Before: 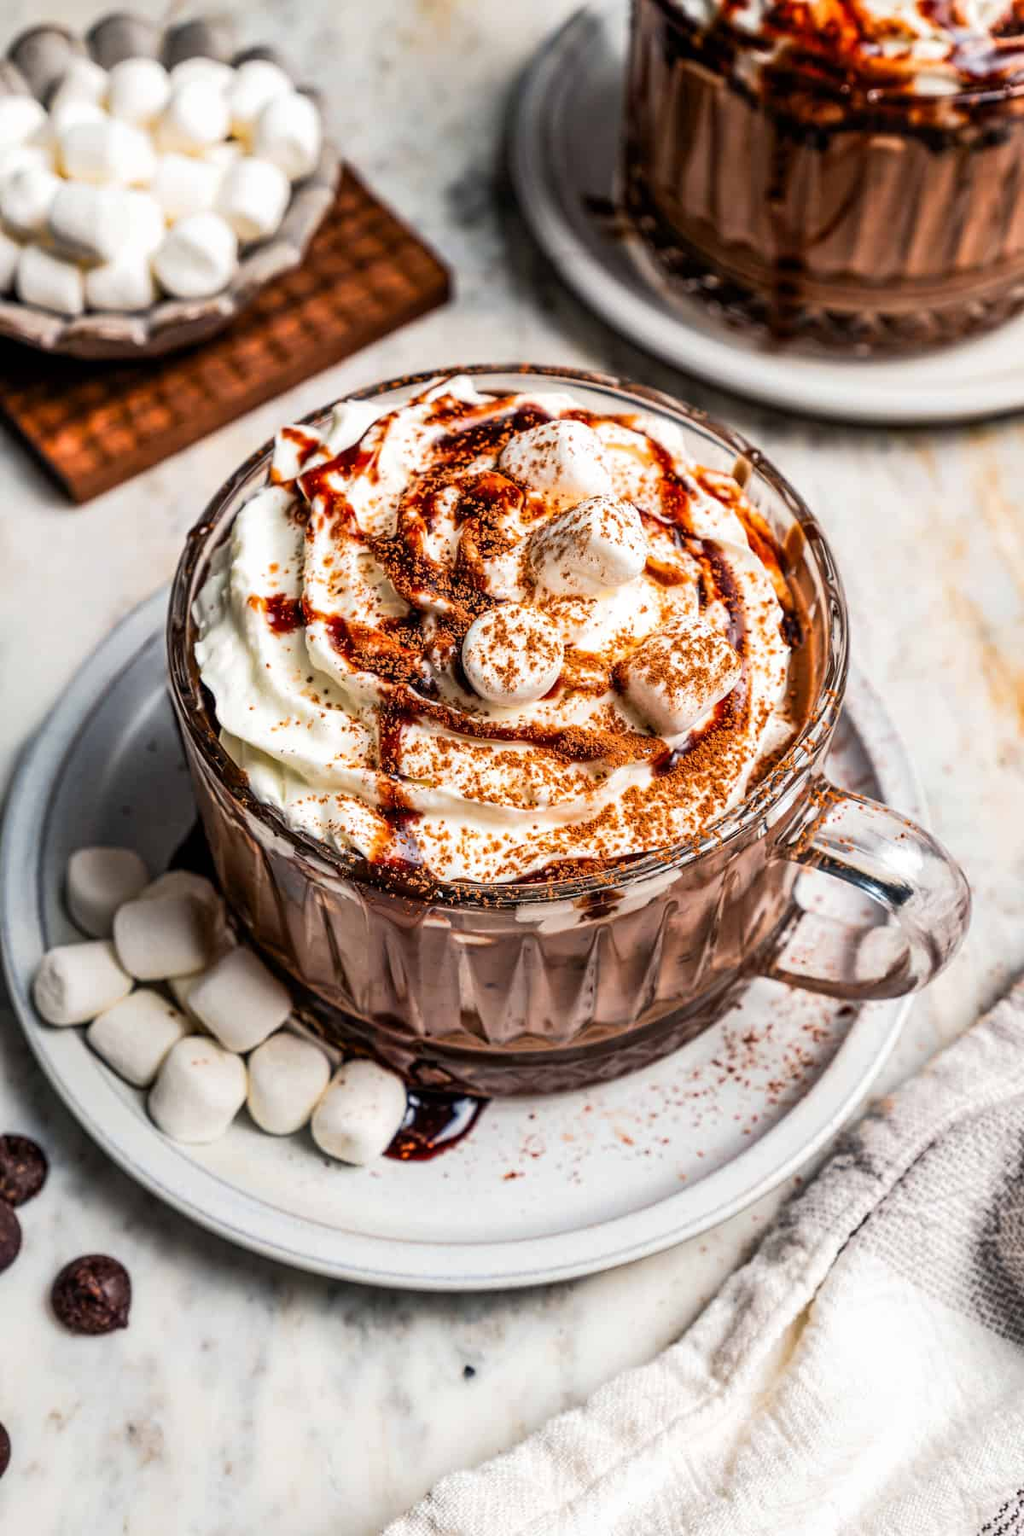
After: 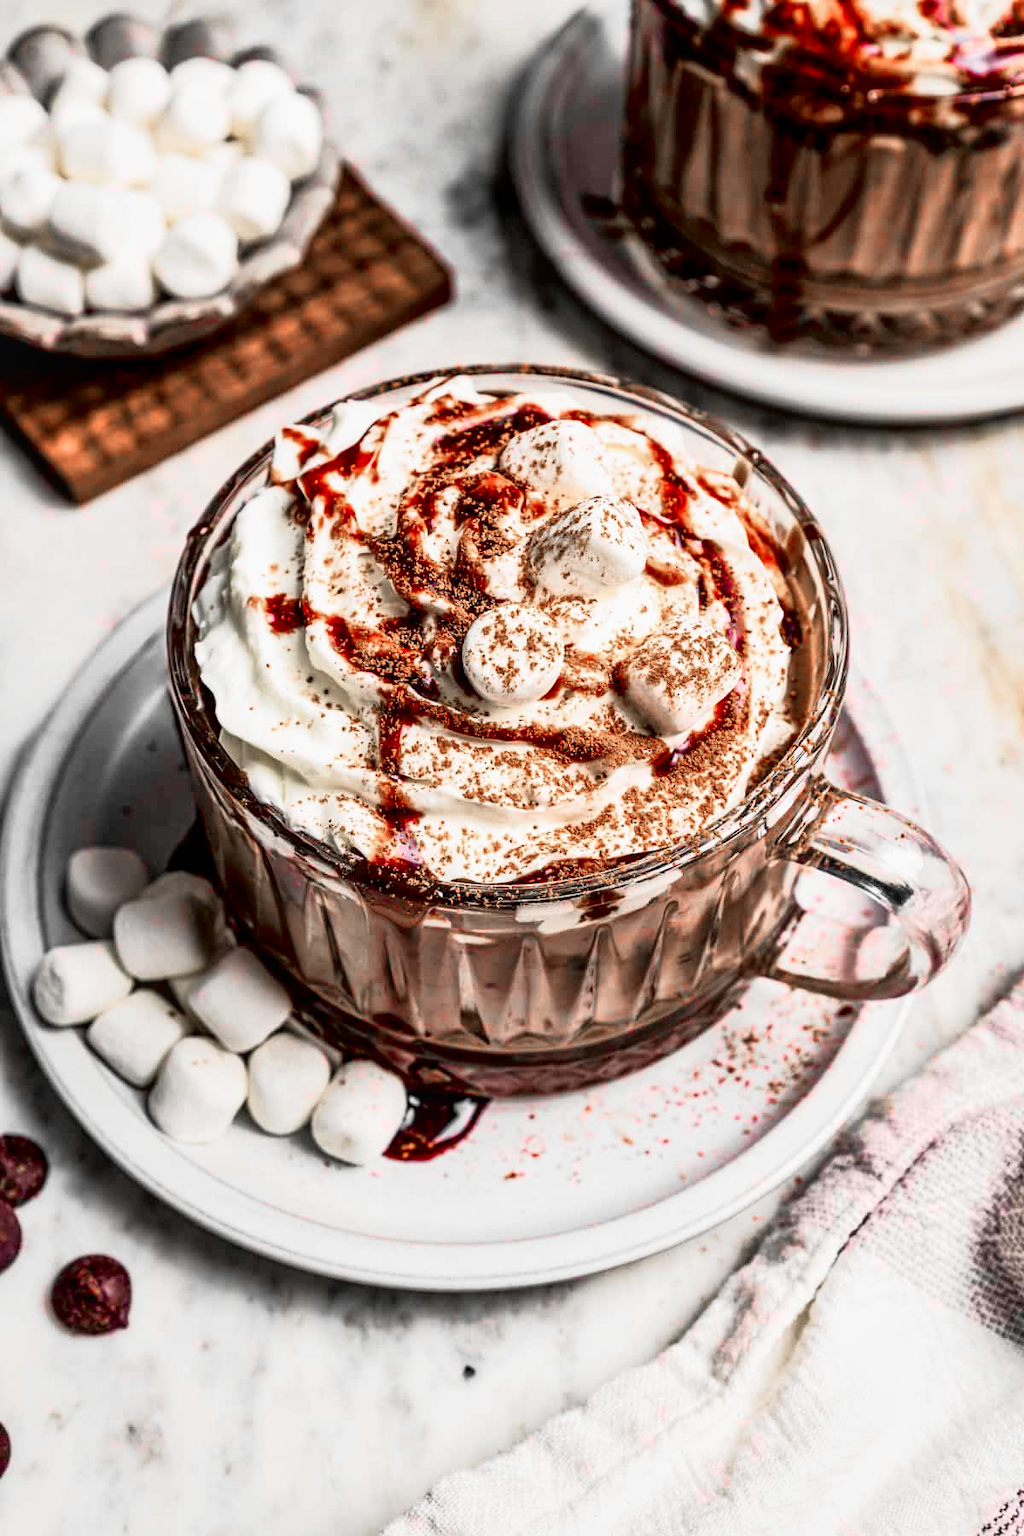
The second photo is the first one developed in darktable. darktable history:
tone curve: curves: ch0 [(0, 0.024) (0.031, 0.027) (0.113, 0.069) (0.198, 0.18) (0.304, 0.303) (0.441, 0.462) (0.557, 0.6) (0.711, 0.79) (0.812, 0.878) (0.927, 0.935) (1, 0.963)]; ch1 [(0, 0) (0.222, 0.2) (0.343, 0.325) (0.45, 0.441) (0.502, 0.501) (0.527, 0.534) (0.55, 0.561) (0.632, 0.656) (0.735, 0.754) (1, 1)]; ch2 [(0, 0) (0.249, 0.222) (0.352, 0.348) (0.424, 0.439) (0.476, 0.482) (0.499, 0.501) (0.517, 0.516) (0.532, 0.544) (0.558, 0.585) (0.596, 0.629) (0.726, 0.745) (0.82, 0.796) (0.998, 0.928)], color space Lab, independent channels, preserve colors none
color zones: curves: ch1 [(0, 0.831) (0.08, 0.771) (0.157, 0.268) (0.241, 0.207) (0.562, -0.005) (0.714, -0.013) (0.876, 0.01) (1, 0.831)]
local contrast: mode bilateral grid, contrast 20, coarseness 50, detail 132%, midtone range 0.2
